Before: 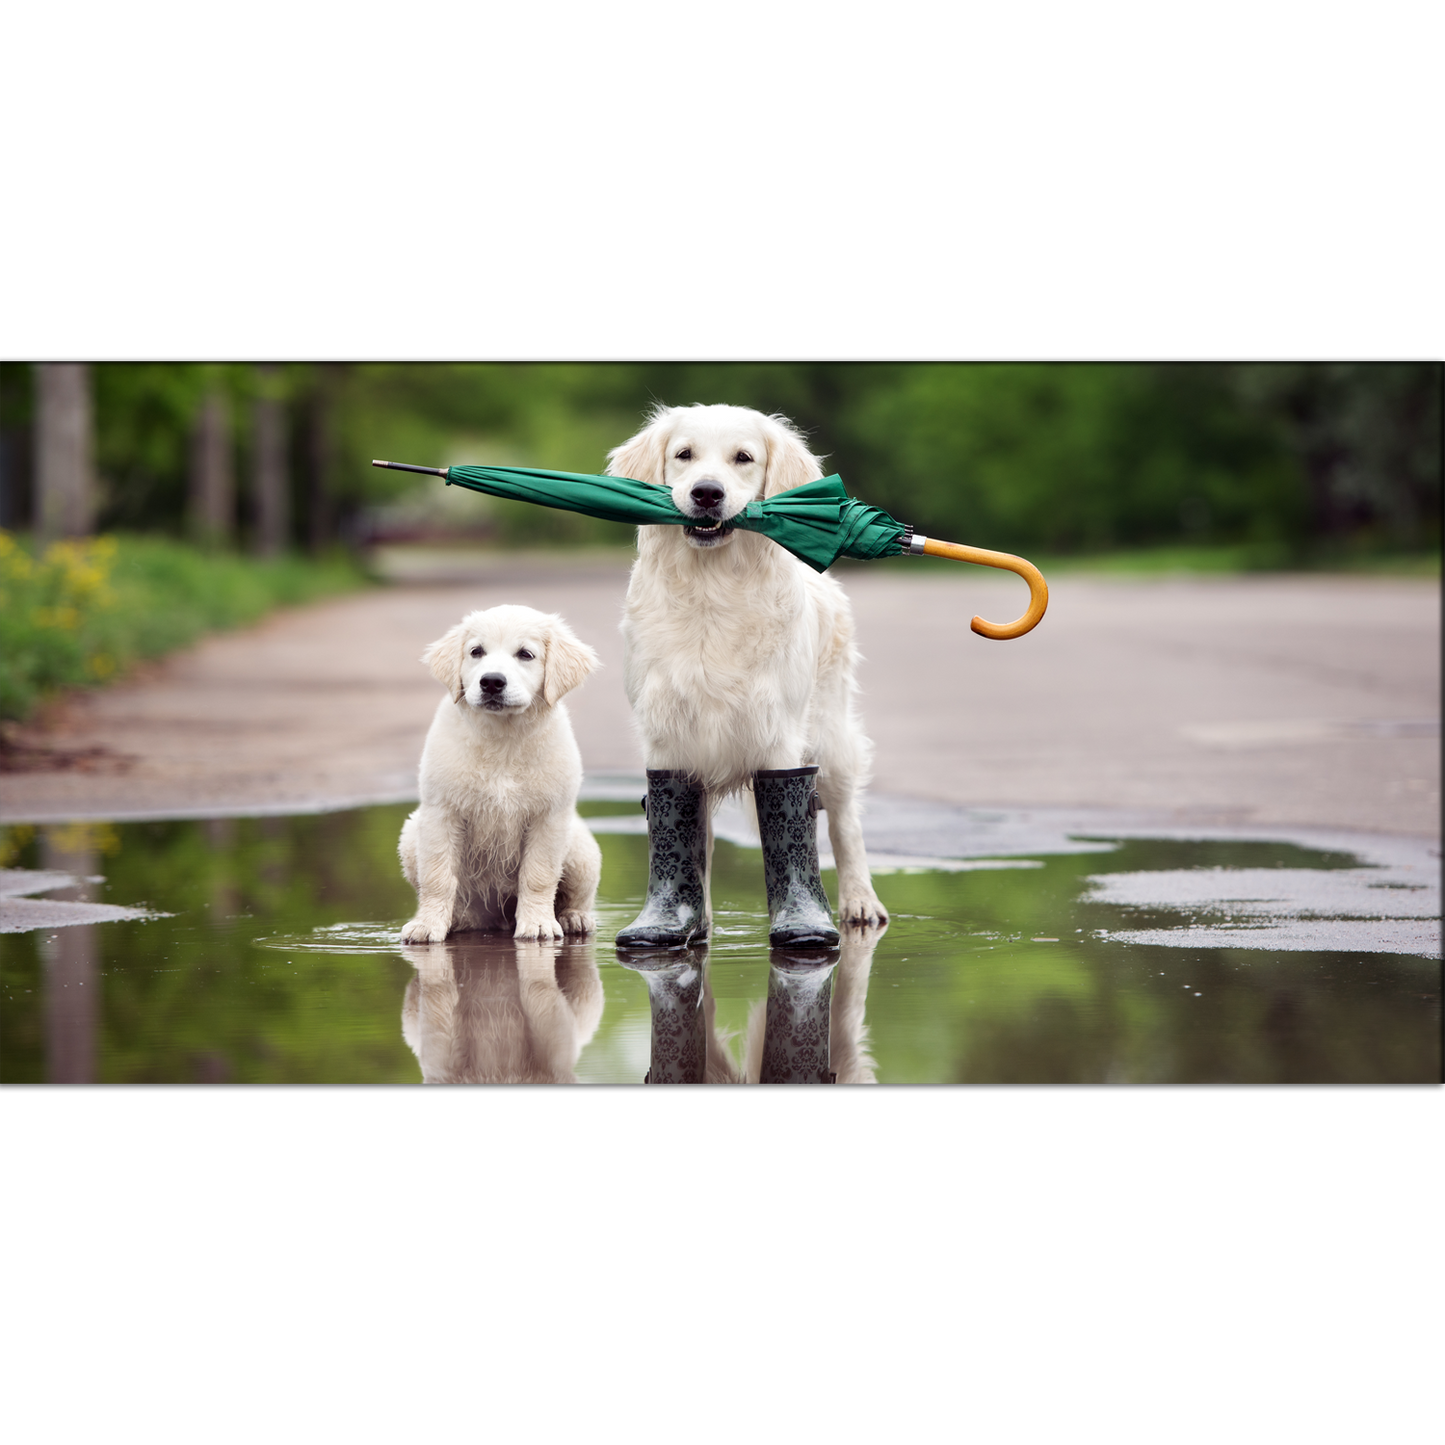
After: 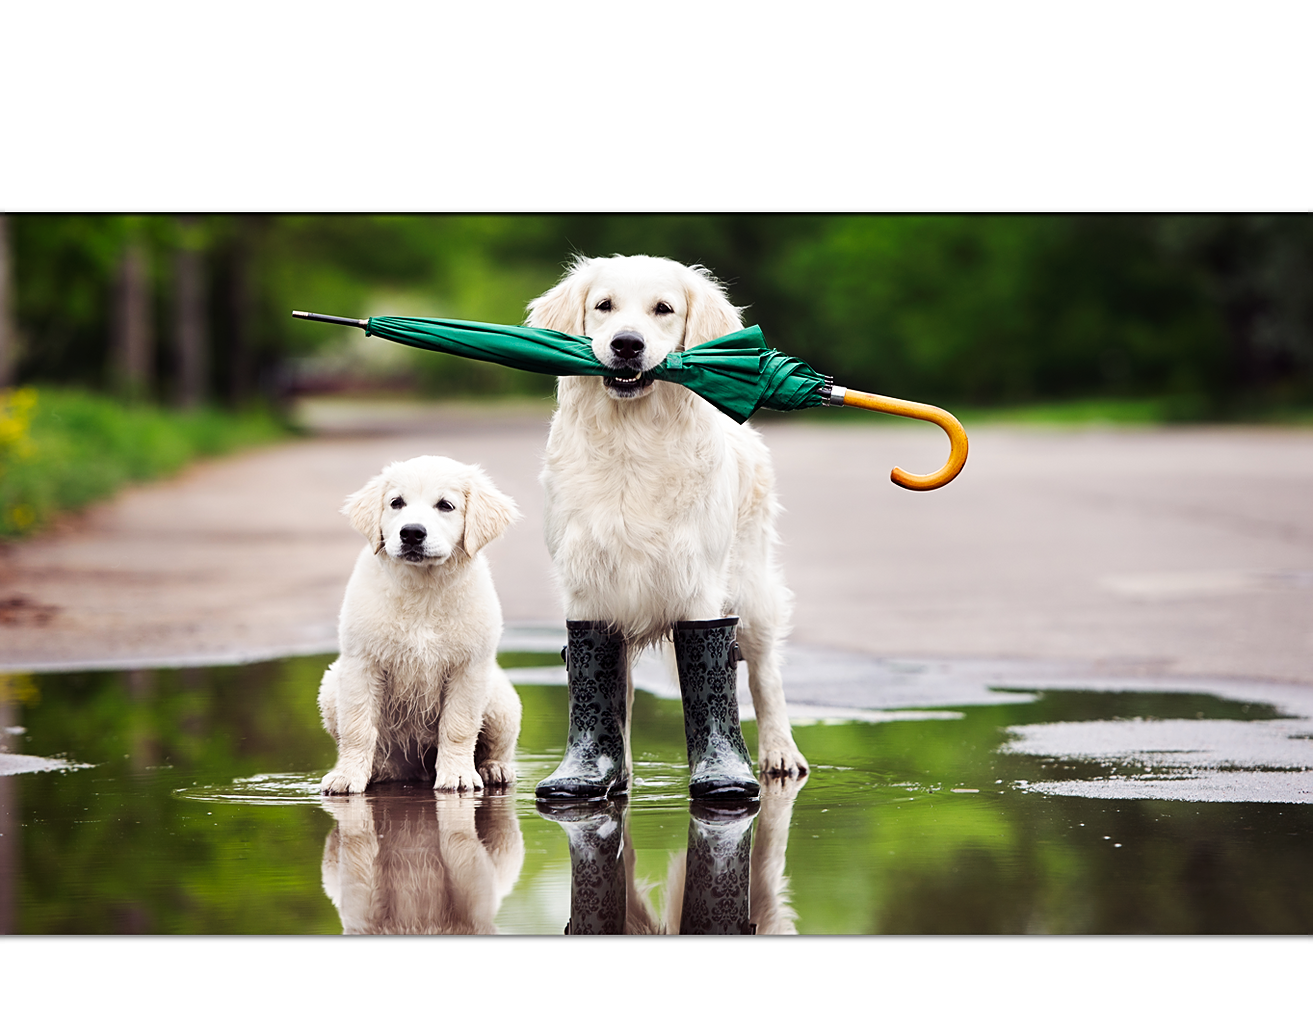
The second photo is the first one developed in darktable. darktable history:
tone curve: curves: ch0 [(0, 0) (0.003, 0.009) (0.011, 0.013) (0.025, 0.019) (0.044, 0.029) (0.069, 0.04) (0.1, 0.053) (0.136, 0.08) (0.177, 0.114) (0.224, 0.151) (0.277, 0.207) (0.335, 0.267) (0.399, 0.35) (0.468, 0.442) (0.543, 0.545) (0.623, 0.656) (0.709, 0.752) (0.801, 0.843) (0.898, 0.932) (1, 1)], preserve colors none
sharpen: on, module defaults
crop: left 5.596%, top 10.314%, right 3.534%, bottom 19.395%
